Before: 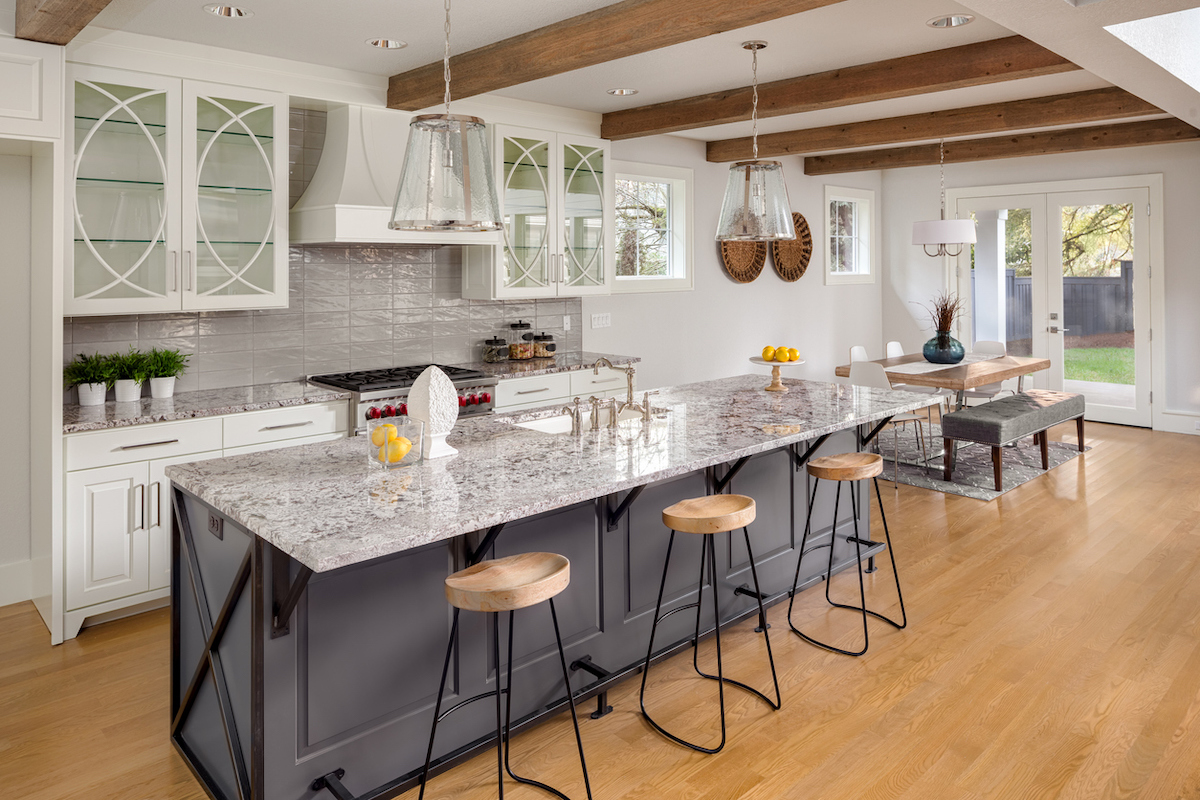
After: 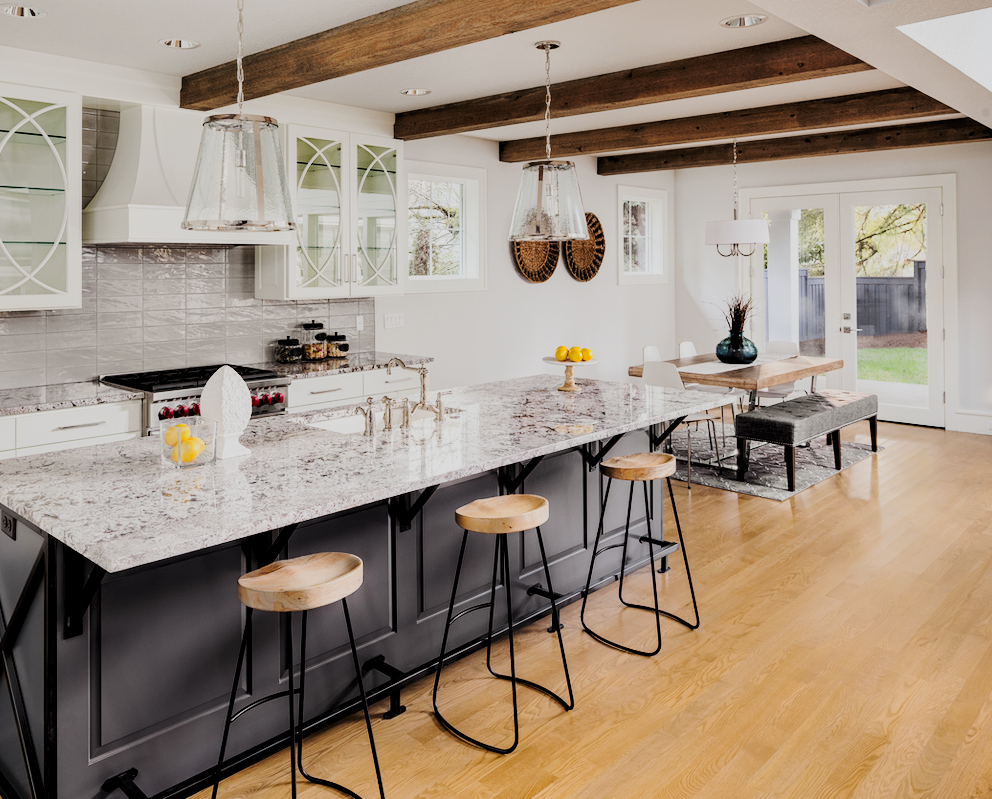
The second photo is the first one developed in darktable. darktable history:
contrast brightness saturation: contrast 0.072
tone curve: curves: ch0 [(0, 0.018) (0.036, 0.038) (0.15, 0.131) (0.27, 0.247) (0.528, 0.554) (0.761, 0.761) (1, 0.919)]; ch1 [(0, 0) (0.179, 0.173) (0.322, 0.32) (0.429, 0.431) (0.502, 0.5) (0.519, 0.522) (0.562, 0.588) (0.625, 0.67) (0.711, 0.745) (1, 1)]; ch2 [(0, 0) (0.29, 0.295) (0.404, 0.436) (0.497, 0.499) (0.521, 0.523) (0.561, 0.605) (0.657, 0.655) (0.712, 0.764) (1, 1)], preserve colors none
crop: left 17.292%, bottom 0.016%
filmic rgb: black relative exposure -5.15 EV, white relative exposure 3.99 EV, hardness 2.9, contrast 1.39, highlights saturation mix -19.85%
levels: levels [0.026, 0.507, 0.987]
